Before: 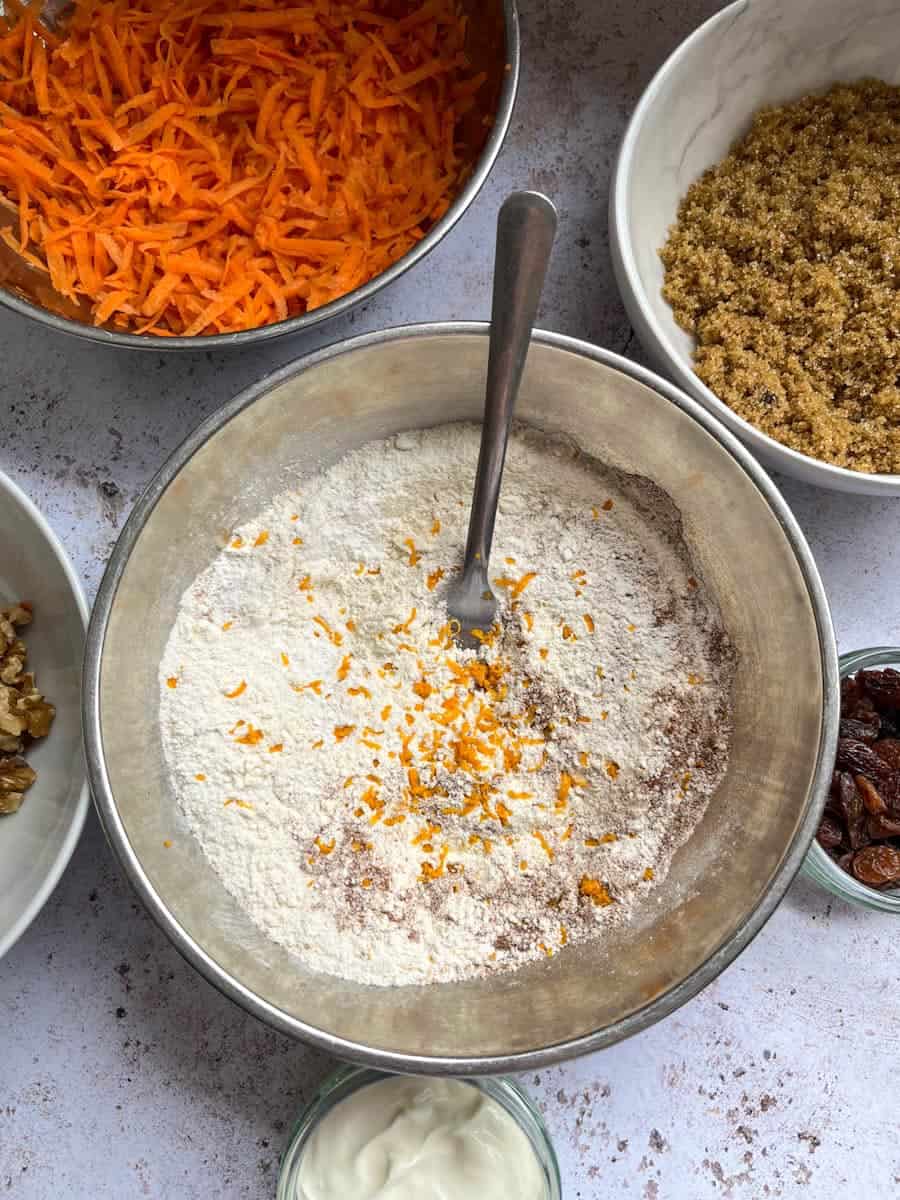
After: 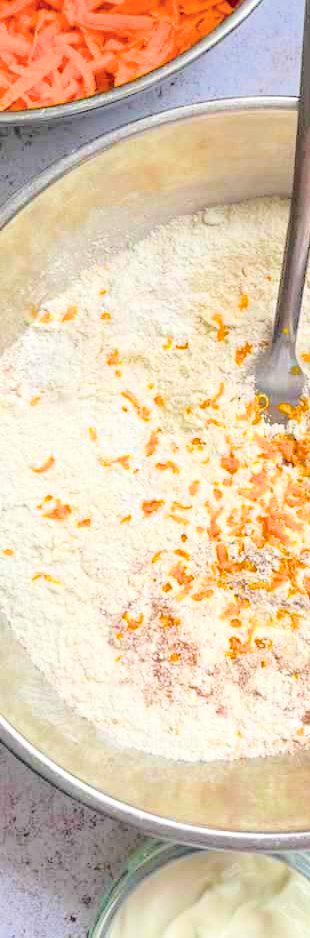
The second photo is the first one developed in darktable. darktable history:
shadows and highlights: on, module defaults
exposure: black level correction 0, exposure 1.447 EV, compensate highlight preservation false
crop and rotate: left 21.441%, top 18.788%, right 44.031%, bottom 2.976%
color balance rgb: perceptual saturation grading › global saturation 14.781%, global vibrance 30.368%
filmic rgb: black relative exposure -7.73 EV, white relative exposure 4.39 EV, hardness 3.75, latitude 37.14%, contrast 0.979, highlights saturation mix 8.85%, shadows ↔ highlights balance 4.08%
levels: mode automatic, levels [0, 0.499, 1]
tone curve: curves: ch0 [(0, 0) (0.003, 0.076) (0.011, 0.081) (0.025, 0.084) (0.044, 0.092) (0.069, 0.1) (0.1, 0.117) (0.136, 0.144) (0.177, 0.186) (0.224, 0.237) (0.277, 0.306) (0.335, 0.39) (0.399, 0.494) (0.468, 0.574) (0.543, 0.666) (0.623, 0.722) (0.709, 0.79) (0.801, 0.855) (0.898, 0.926) (1, 1)], color space Lab, independent channels, preserve colors none
